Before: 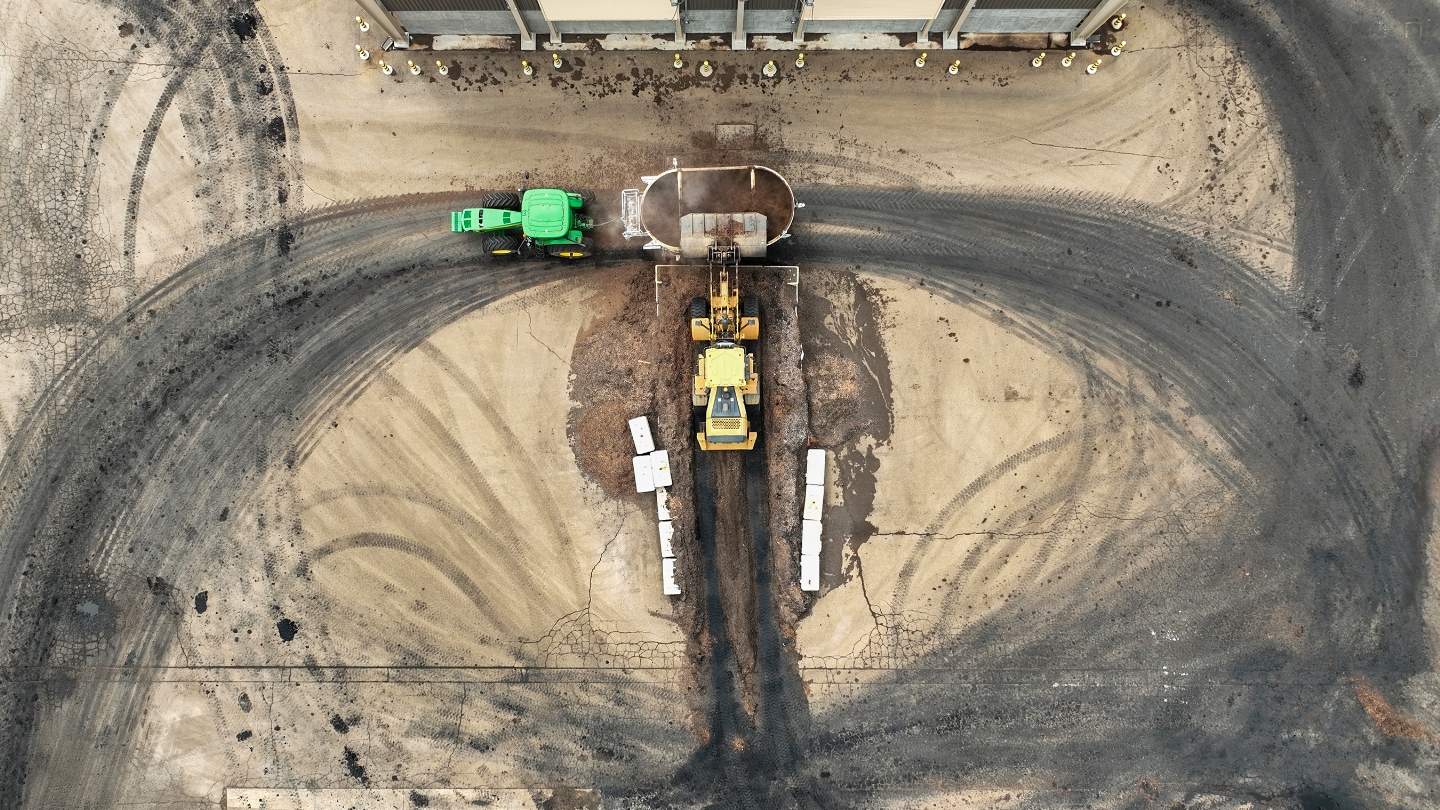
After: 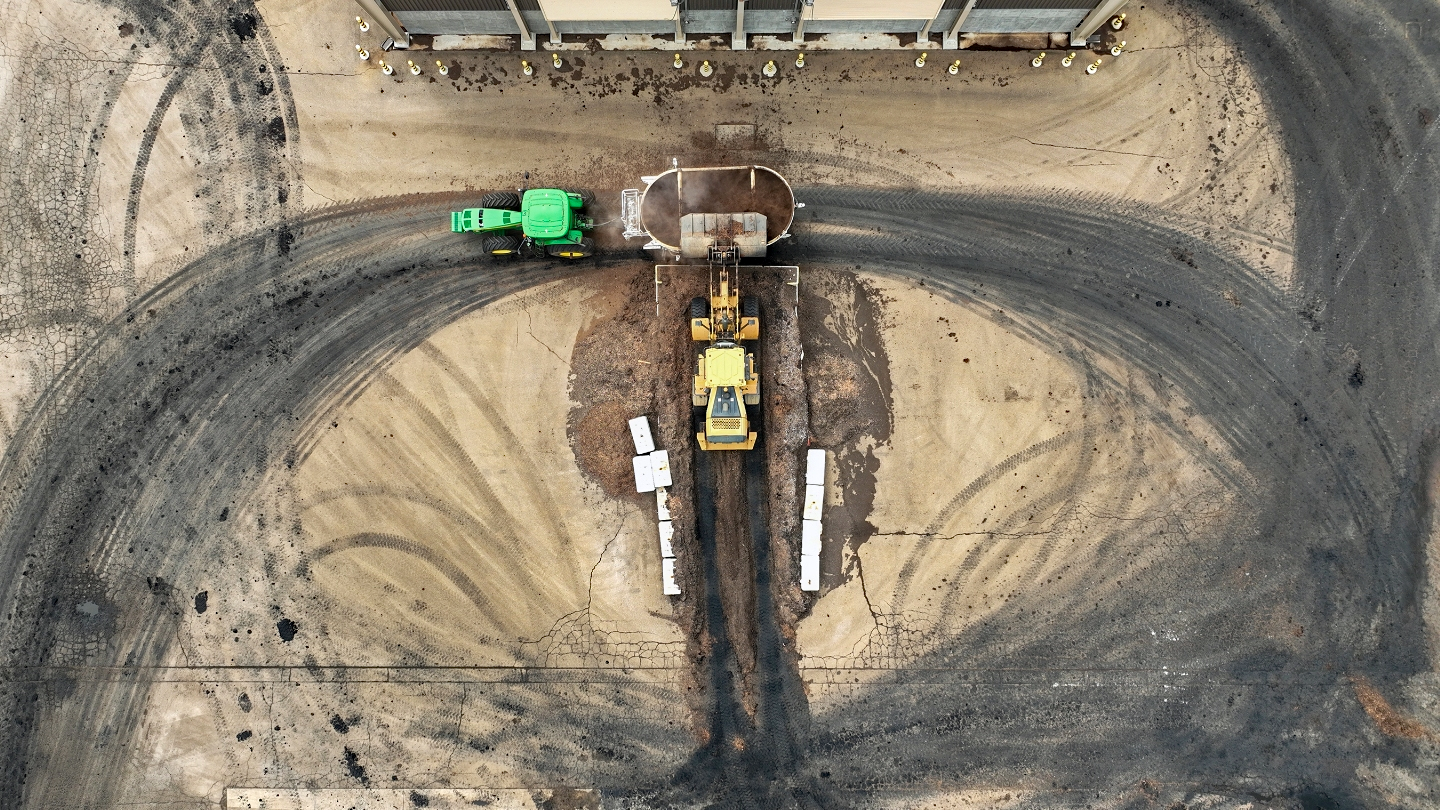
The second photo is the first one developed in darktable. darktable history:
haze removal: strength 0.243, distance 0.253, compatibility mode true, adaptive false
